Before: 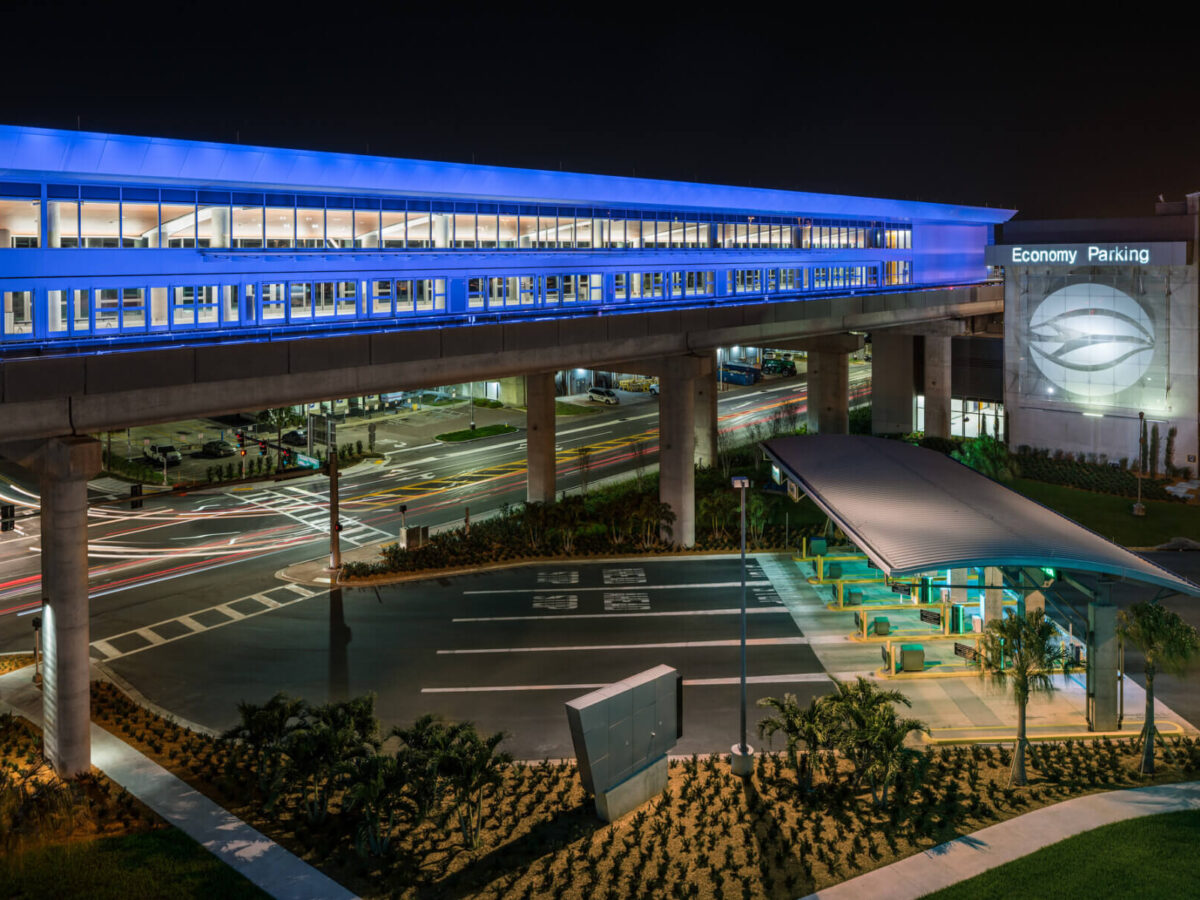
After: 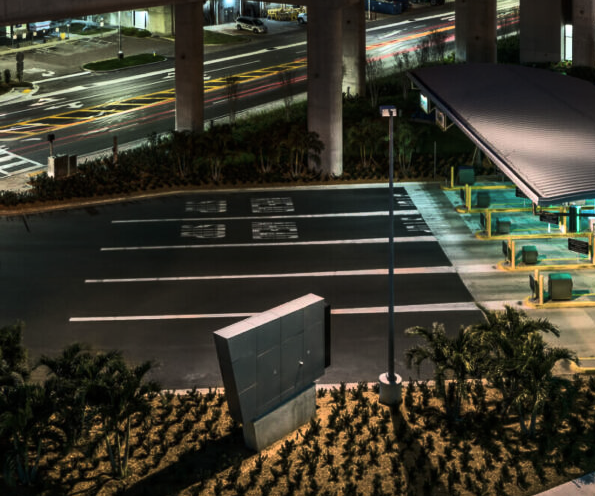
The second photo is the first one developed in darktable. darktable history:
tone curve: curves: ch0 [(0, 0) (0.56, 0.467) (0.846, 0.934) (1, 1)], color space Lab, linked channels, preserve colors none
crop: left 29.338%, top 41.329%, right 21.017%, bottom 3.471%
contrast brightness saturation: saturation -0.054
shadows and highlights: shadows 47.8, highlights -42.41, soften with gaussian
